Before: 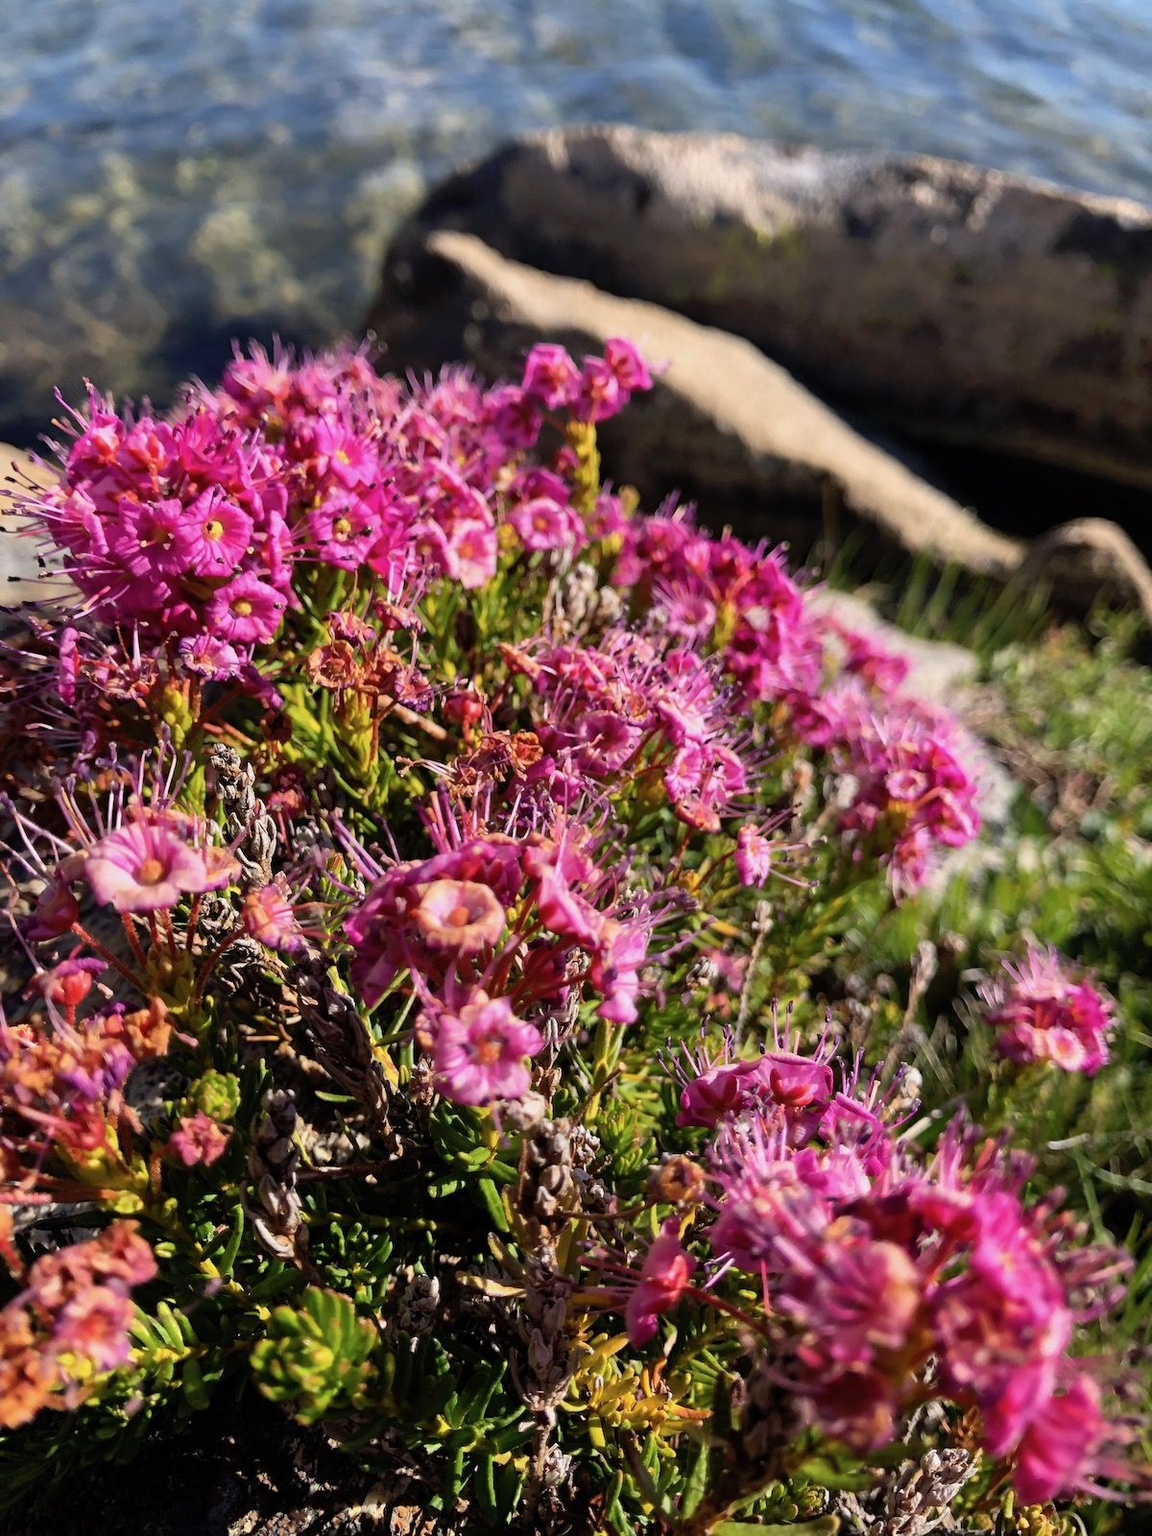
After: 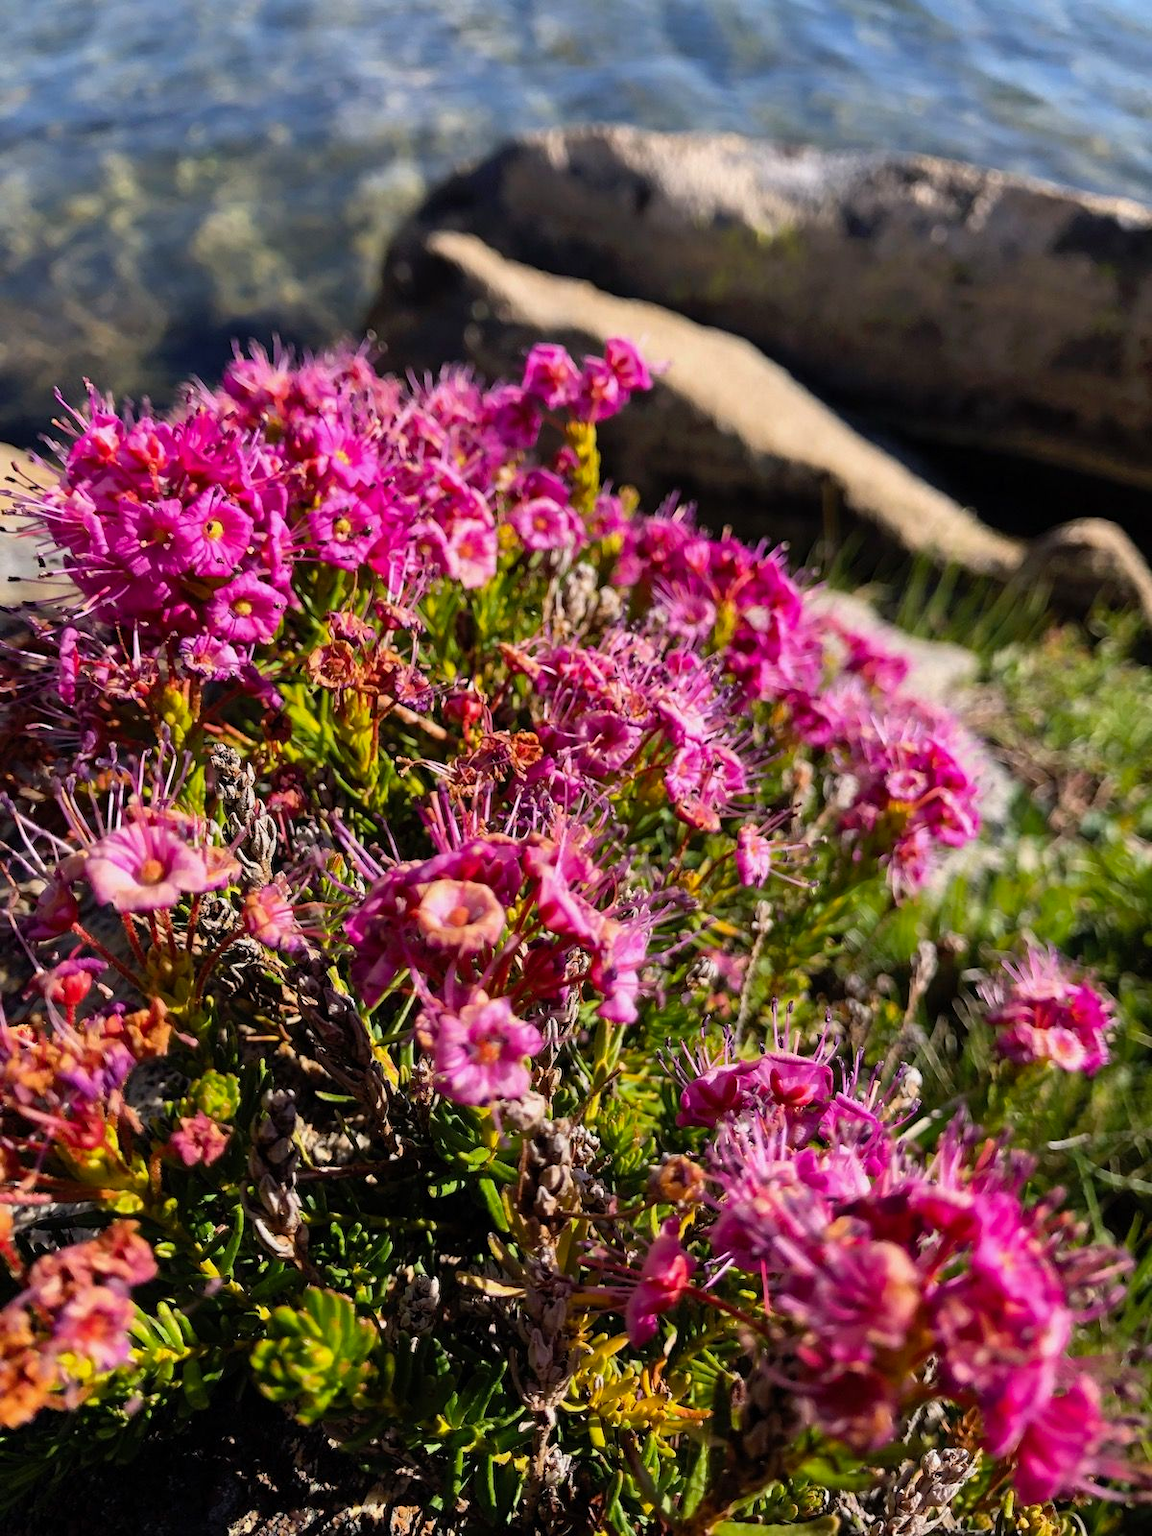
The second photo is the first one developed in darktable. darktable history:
color balance rgb: linear chroma grading › global chroma -15.763%, perceptual saturation grading › global saturation 36.558%, global vibrance 11.087%
